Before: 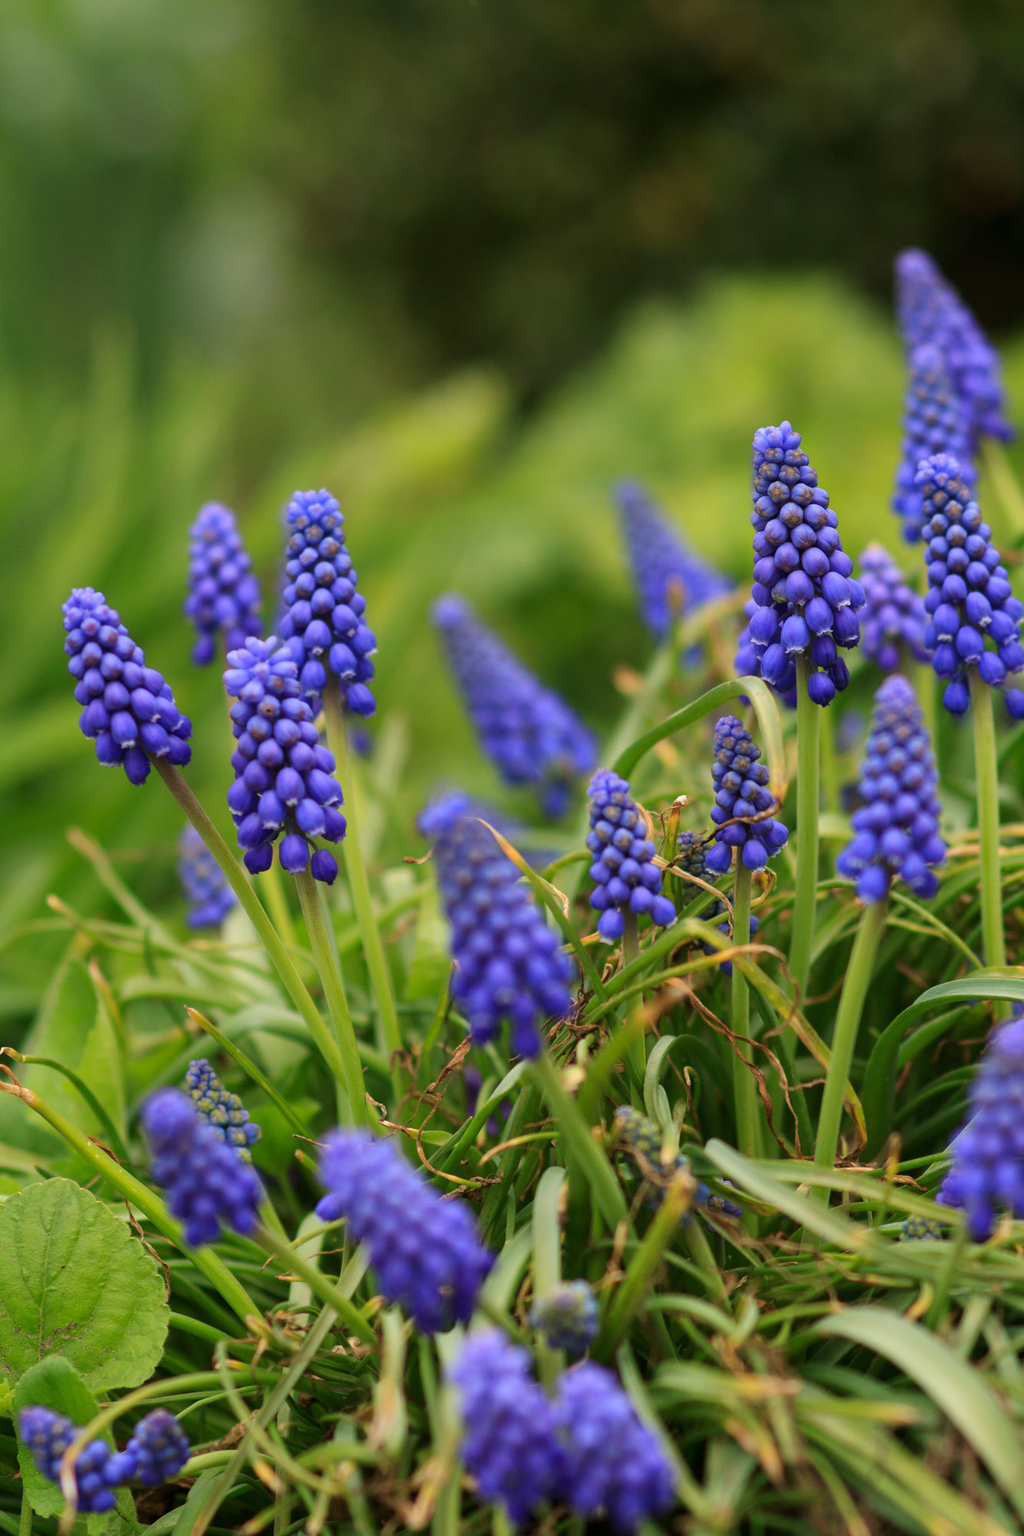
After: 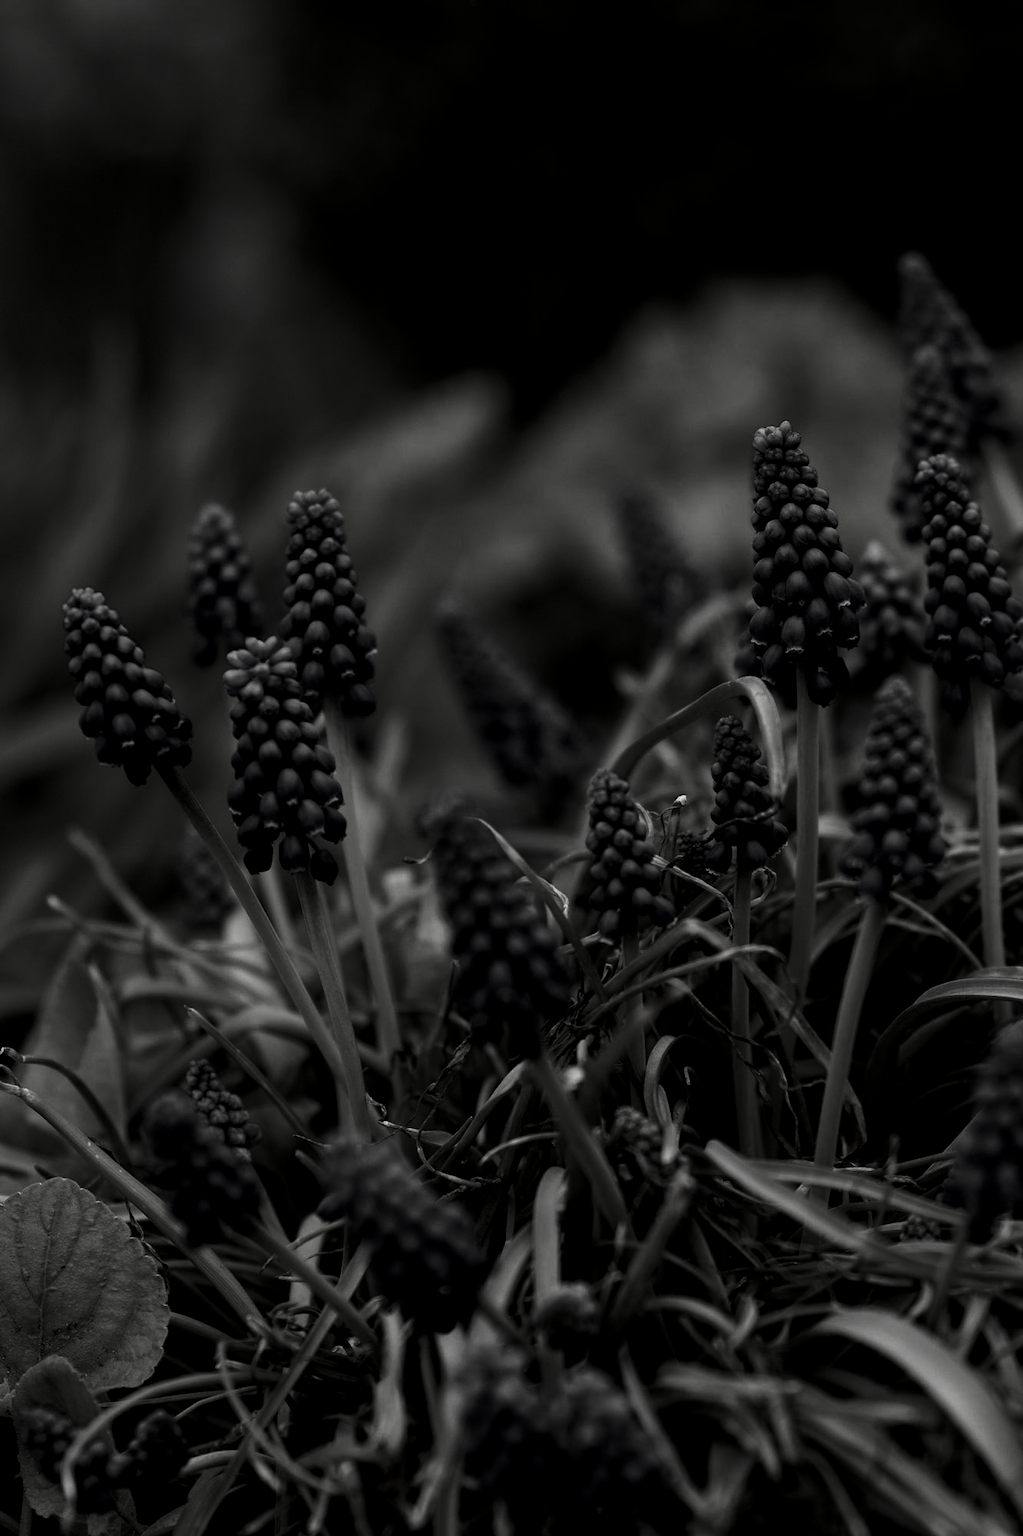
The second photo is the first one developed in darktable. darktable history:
local contrast: on, module defaults
color balance rgb: perceptual saturation grading › global saturation 20%, perceptual saturation grading › highlights -25.478%, perceptual saturation grading › shadows 24.671%, global vibrance 20%
contrast brightness saturation: contrast 0.022, brightness -0.999, saturation -0.99
